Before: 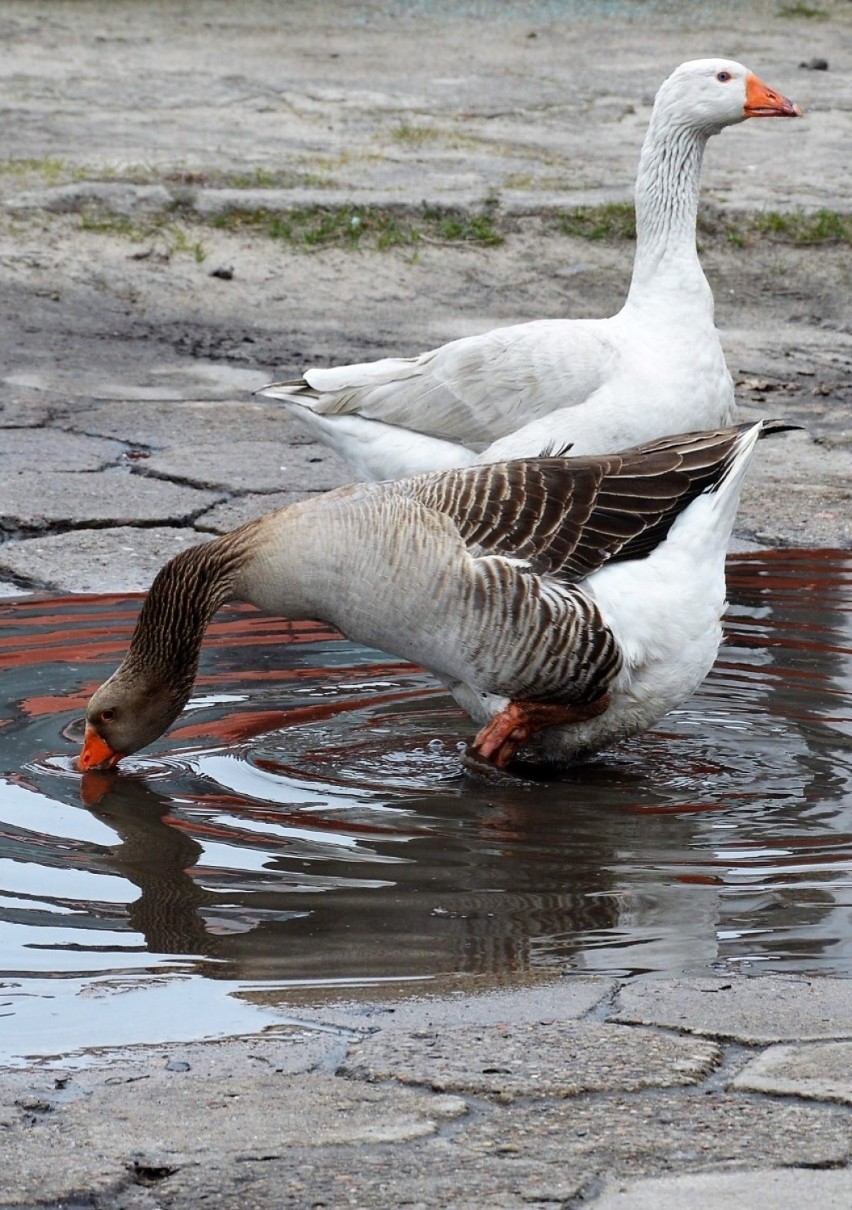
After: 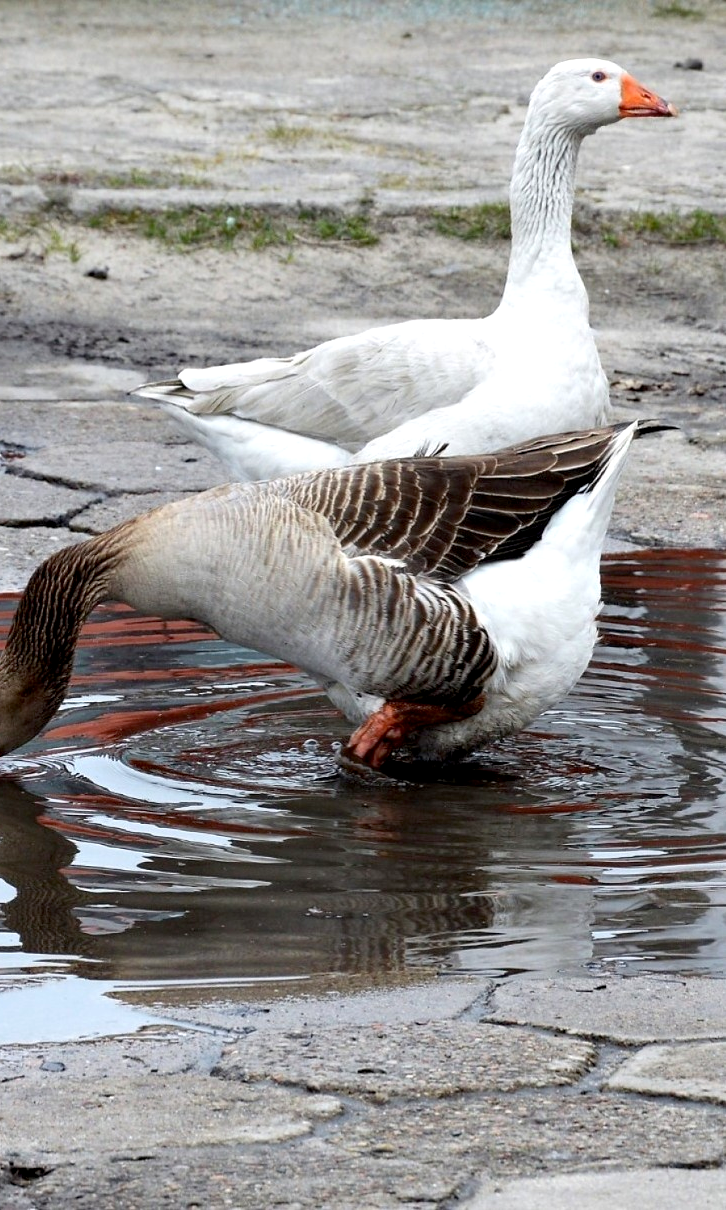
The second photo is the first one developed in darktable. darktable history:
crop and rotate: left 14.697%
exposure: black level correction 0.005, exposure 0.285 EV, compensate highlight preservation false
